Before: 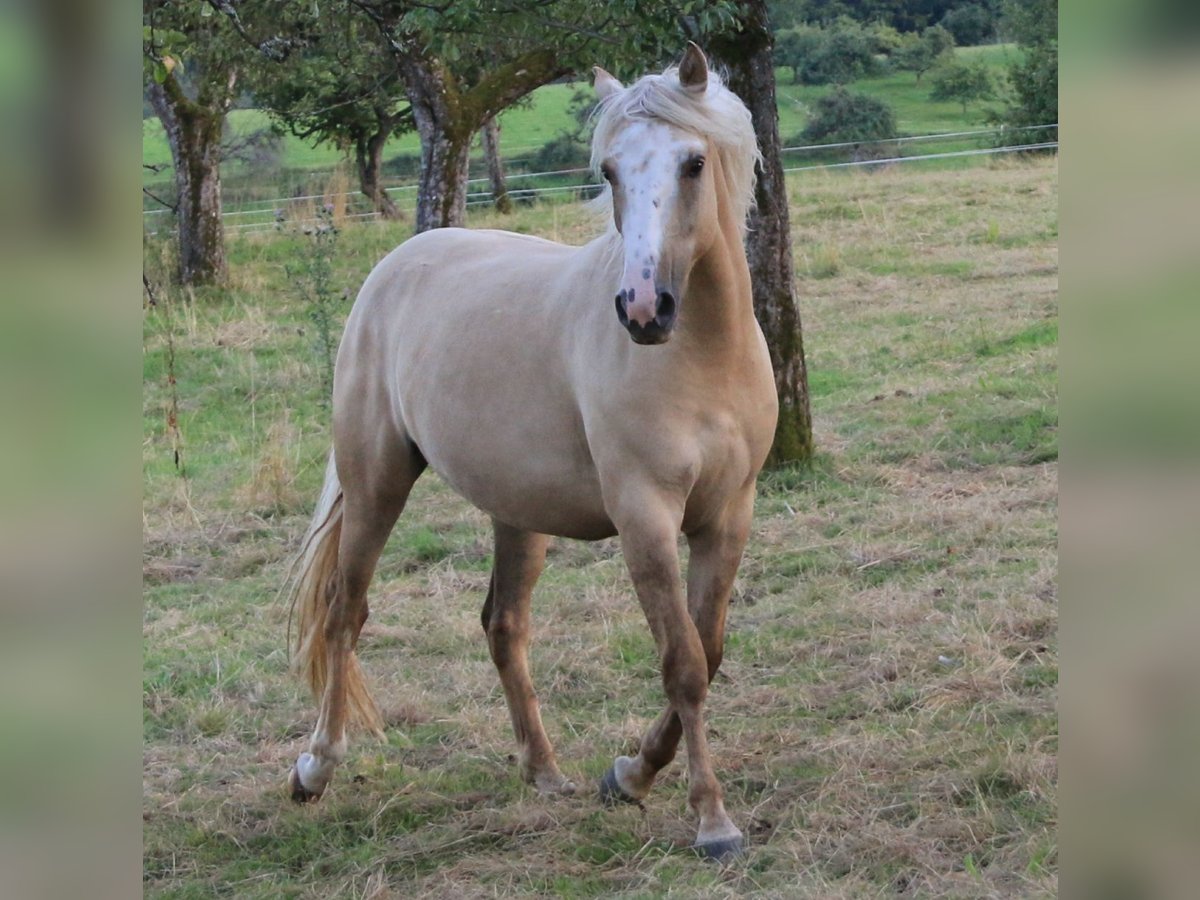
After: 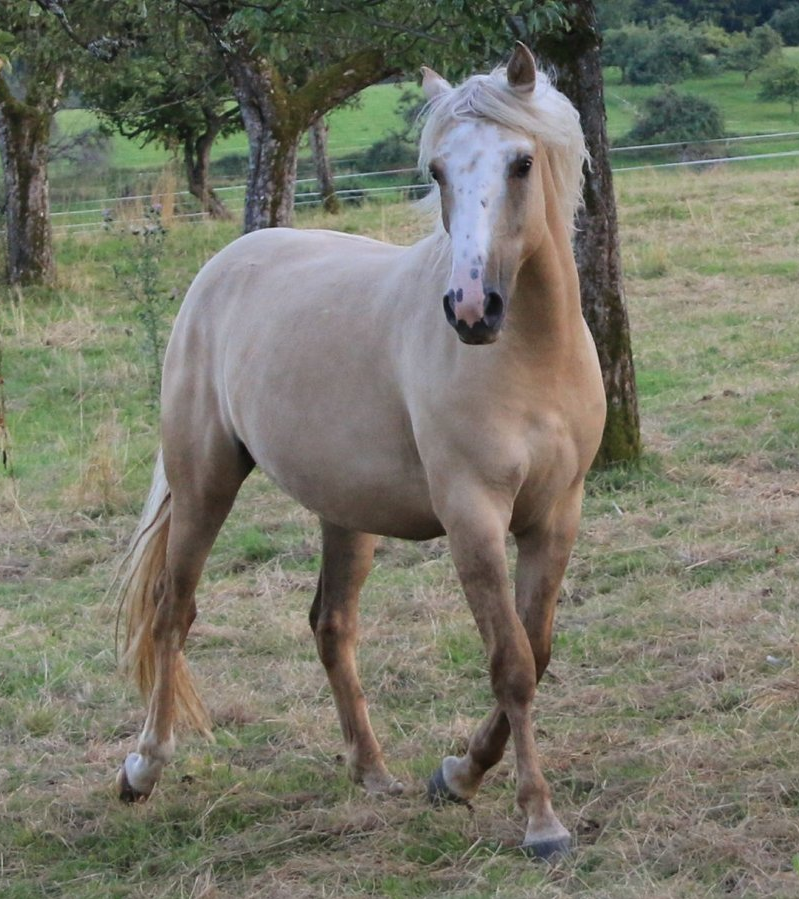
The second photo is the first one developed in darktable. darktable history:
crop and rotate: left 14.387%, right 18.976%
